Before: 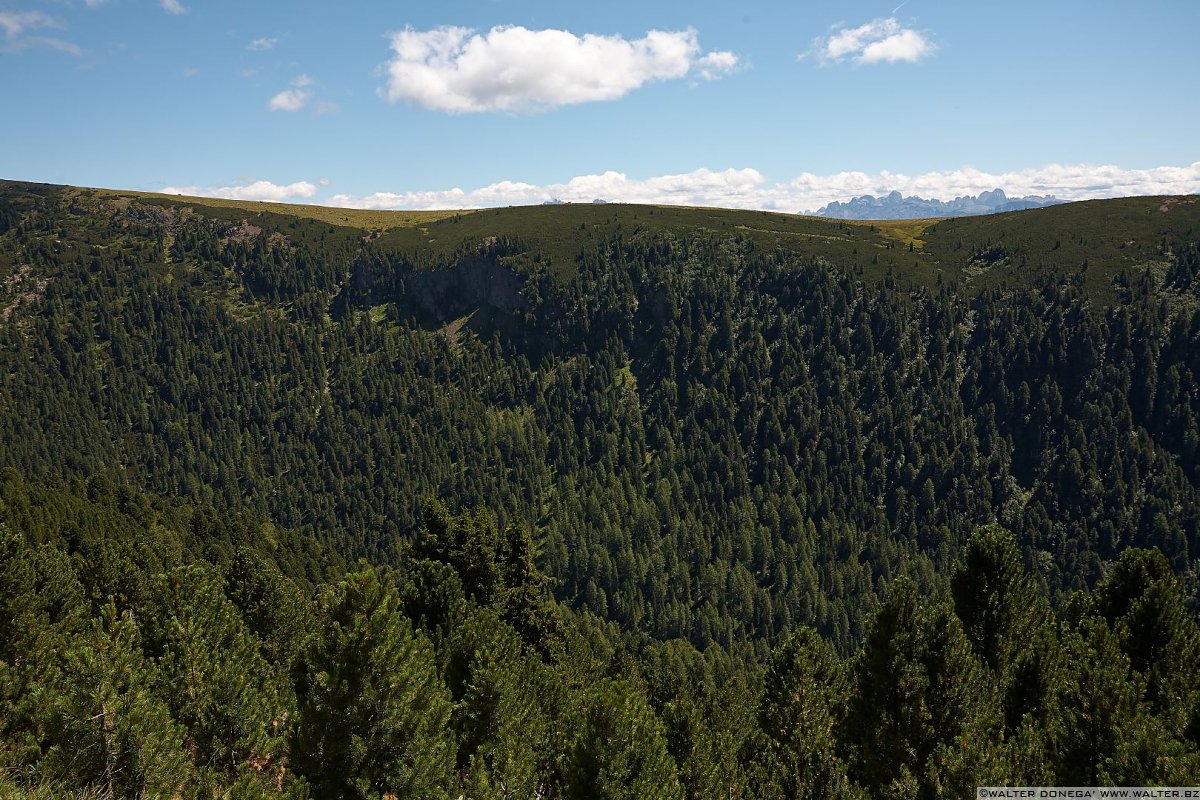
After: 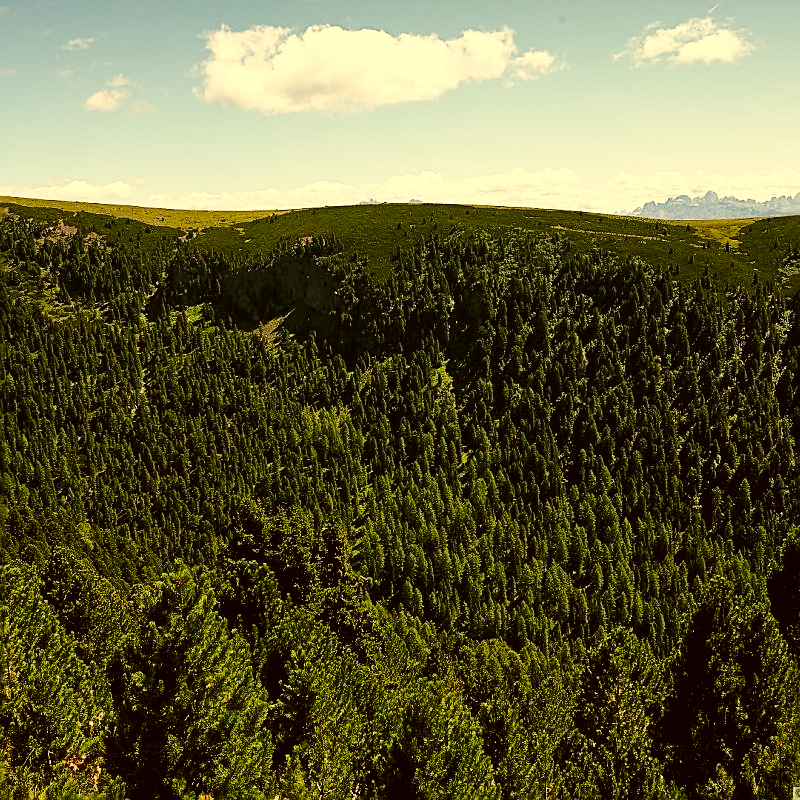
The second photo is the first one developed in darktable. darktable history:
exposure: black level correction 0.006, exposure -0.22 EV, compensate exposure bias true, compensate highlight preservation false
crop: left 15.398%, right 17.903%
shadows and highlights: radius 170.53, shadows 27.68, white point adjustment 3.14, highlights -67.91, soften with gaussian
sharpen: on, module defaults
color correction: highlights a* 0.183, highlights b* 29.42, shadows a* -0.239, shadows b* 21.57
base curve: curves: ch0 [(0, 0) (0.028, 0.03) (0.121, 0.232) (0.46, 0.748) (0.859, 0.968) (1, 1)], preserve colors none
